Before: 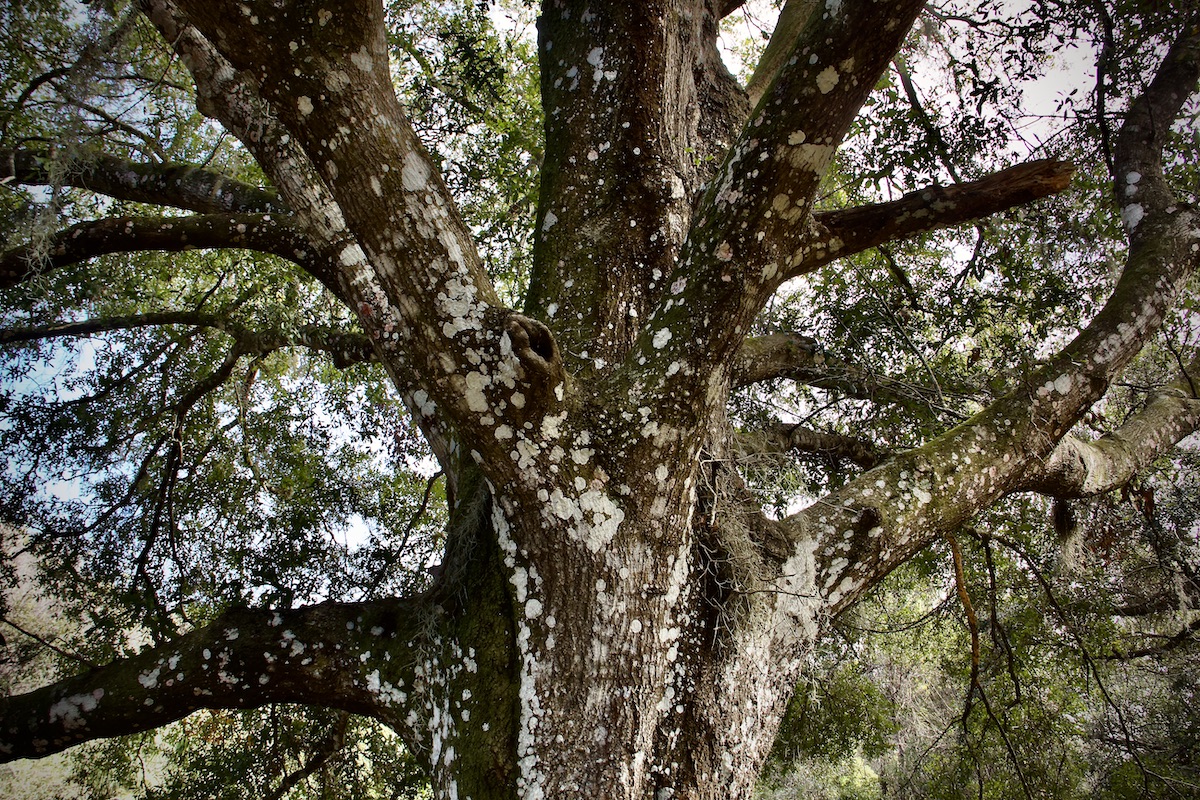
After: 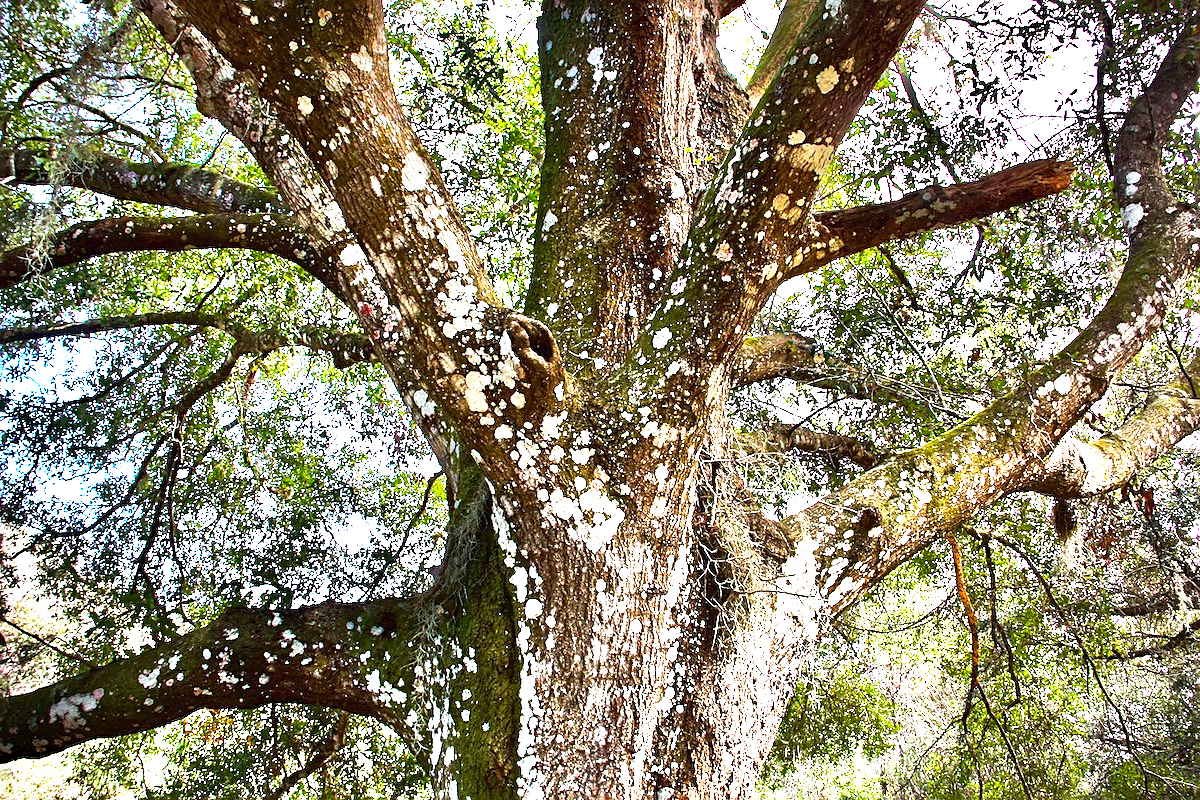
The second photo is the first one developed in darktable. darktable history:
color calibration: output R [0.946, 0.065, -0.013, 0], output G [-0.246, 1.264, -0.017, 0], output B [0.046, -0.098, 1.05, 0], gray › normalize channels true, illuminant as shot in camera, x 0.358, y 0.373, temperature 4628.91 K, gamut compression 0.026
base curve: curves: ch0 [(0, 0) (0.257, 0.25) (0.482, 0.586) (0.757, 0.871) (1, 1)], preserve colors none
sharpen: on, module defaults
haze removal: strength 0.292, distance 0.245, adaptive false
exposure: black level correction 0, exposure 2 EV, compensate highlight preservation false
